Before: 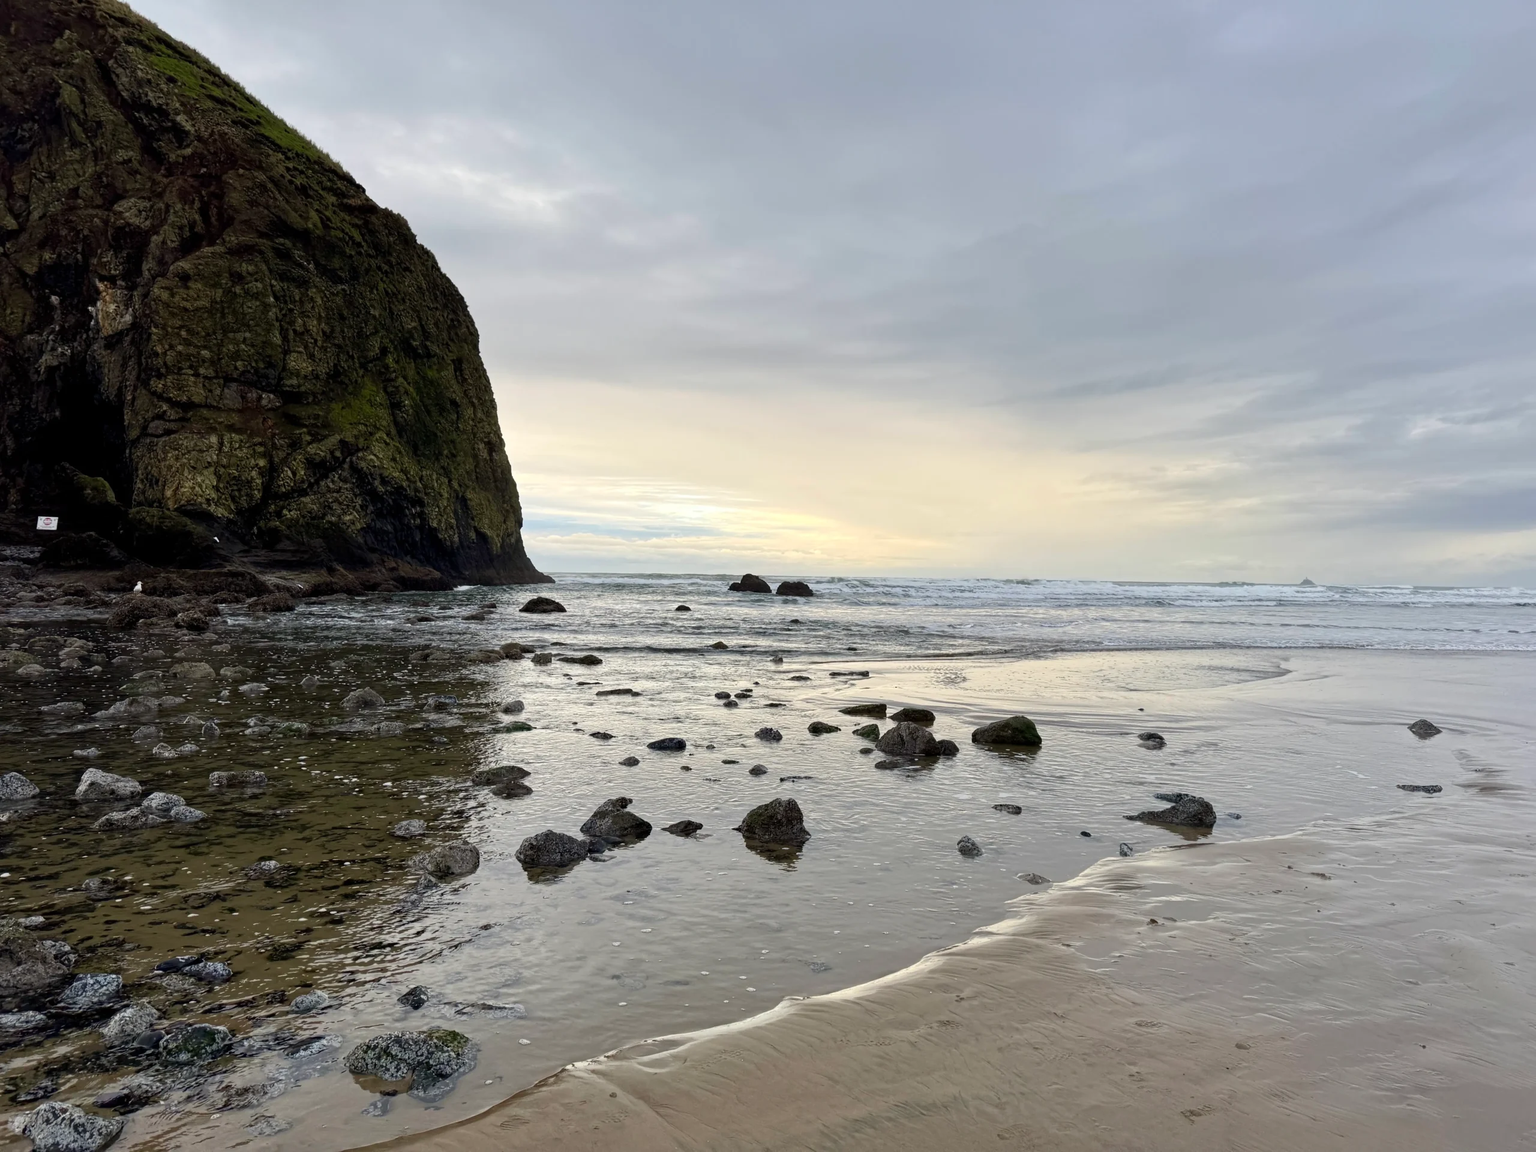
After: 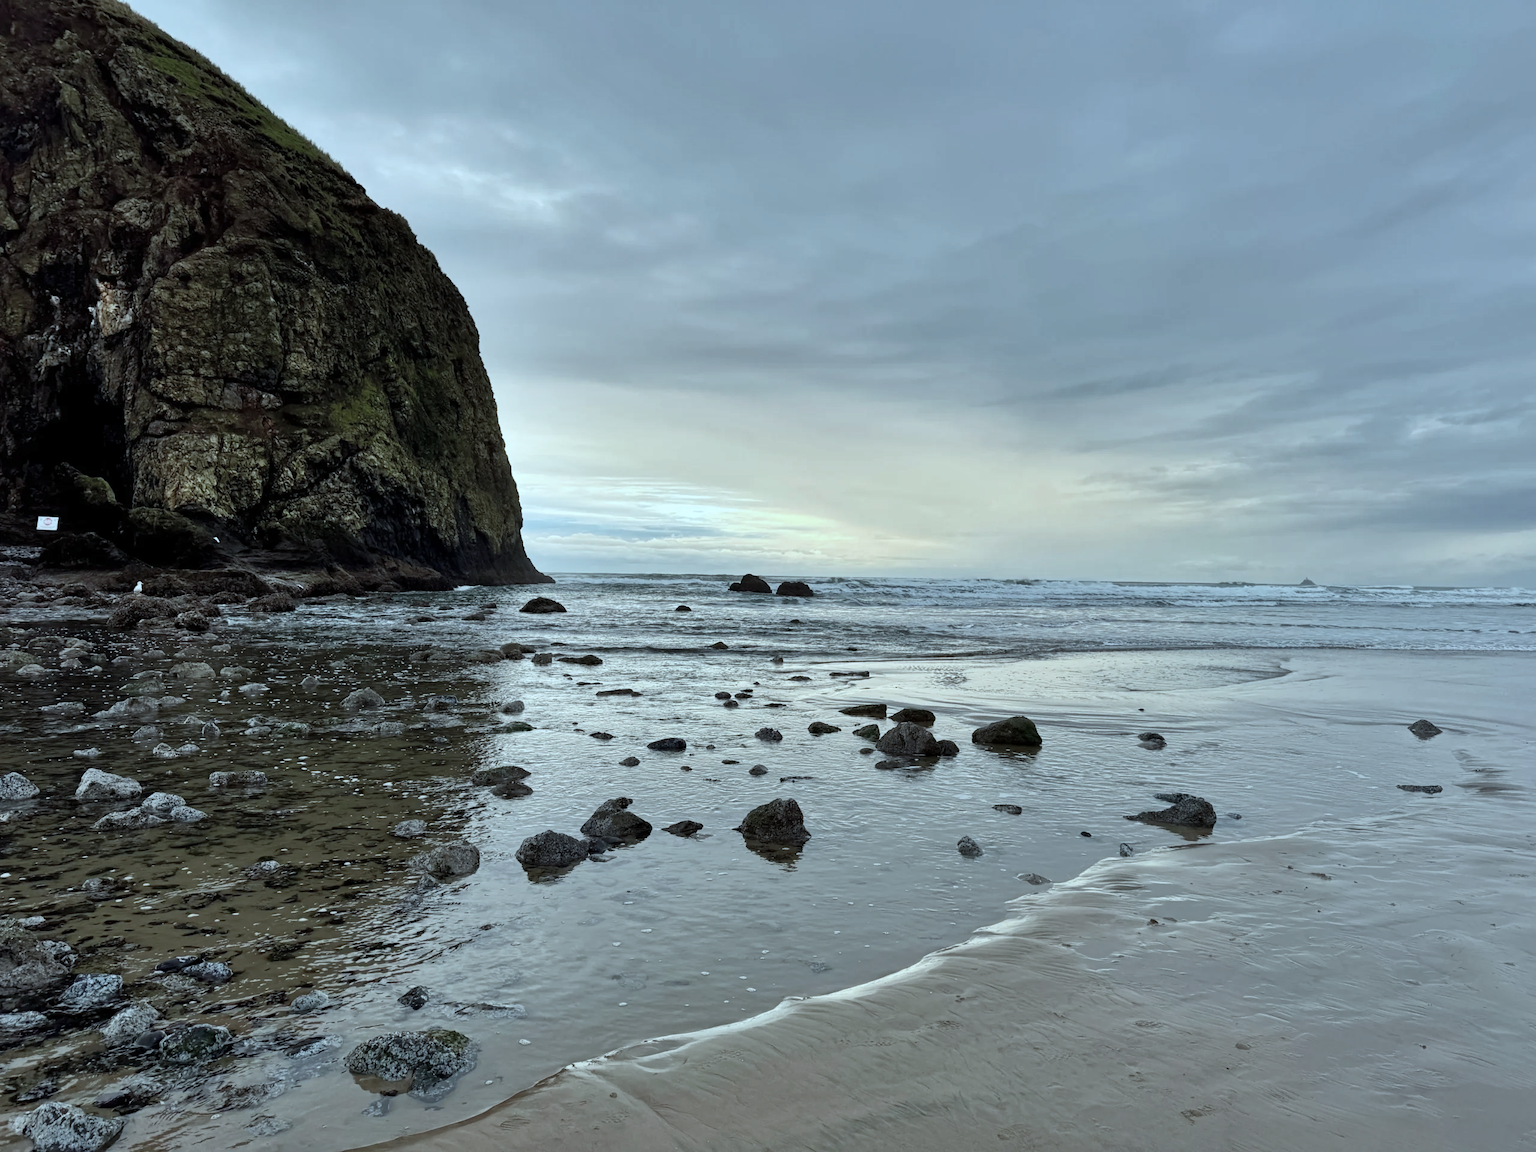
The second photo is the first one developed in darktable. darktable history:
shadows and highlights: shadows 43.71, white point adjustment -1.46, soften with gaussian
color correction: highlights a* -12.64, highlights b* -18.1, saturation 0.7
